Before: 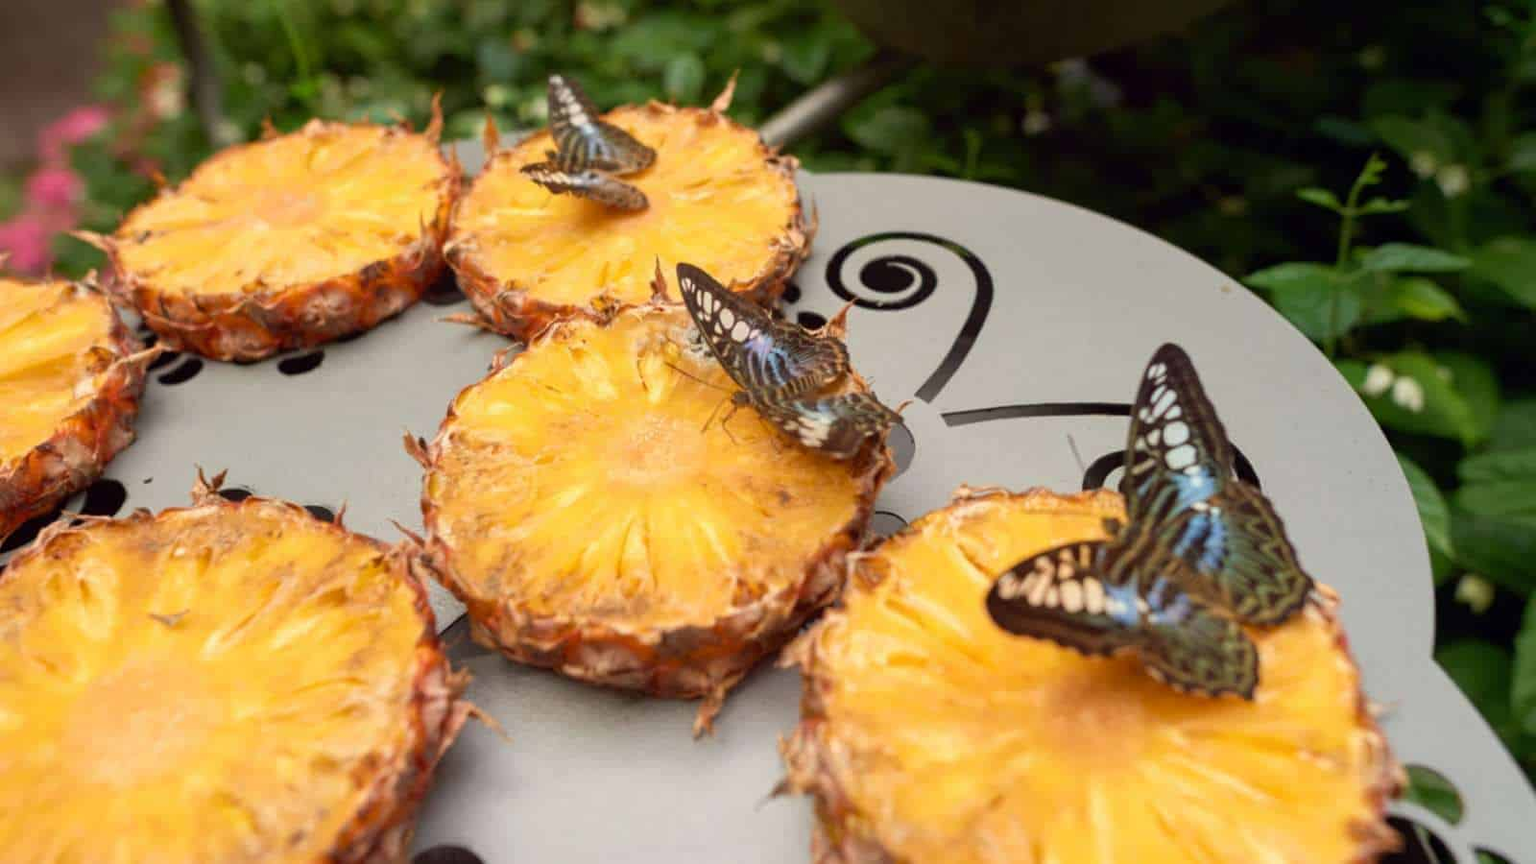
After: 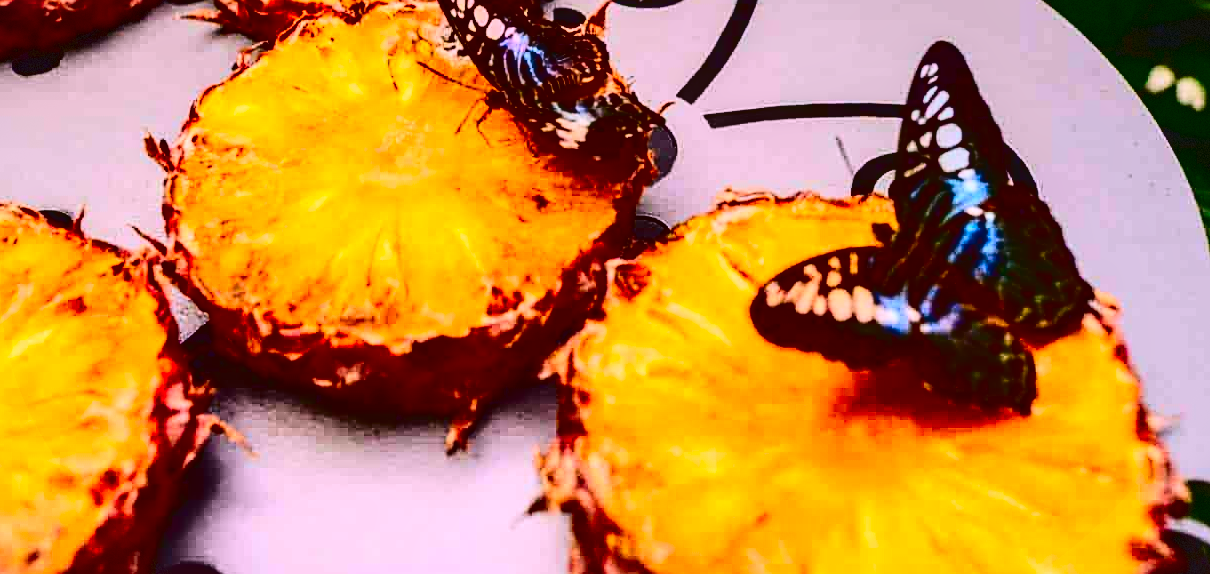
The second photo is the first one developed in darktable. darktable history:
sharpen: on, module defaults
white balance: red 1.066, blue 1.119
crop and rotate: left 17.299%, top 35.115%, right 7.015%, bottom 1.024%
contrast brightness saturation: contrast 0.77, brightness -1, saturation 1
local contrast: on, module defaults
vignetting: fall-off start 100%, brightness -0.406, saturation -0.3, width/height ratio 1.324, dithering 8-bit output, unbound false
